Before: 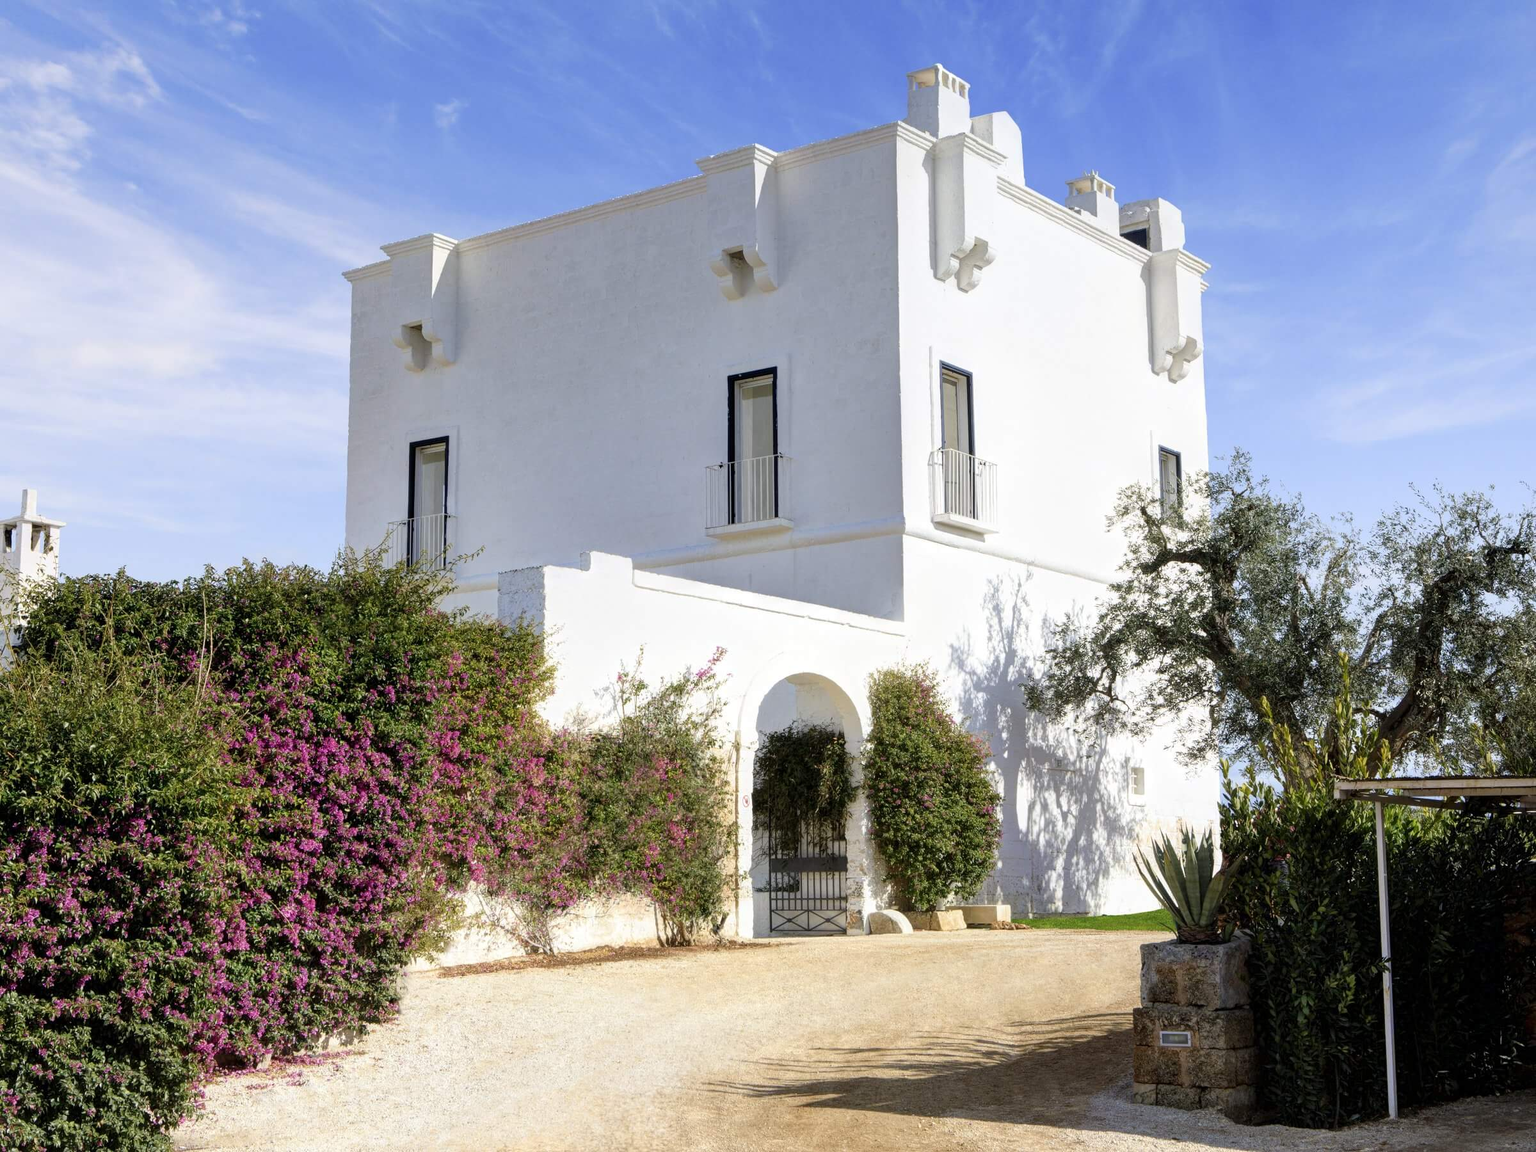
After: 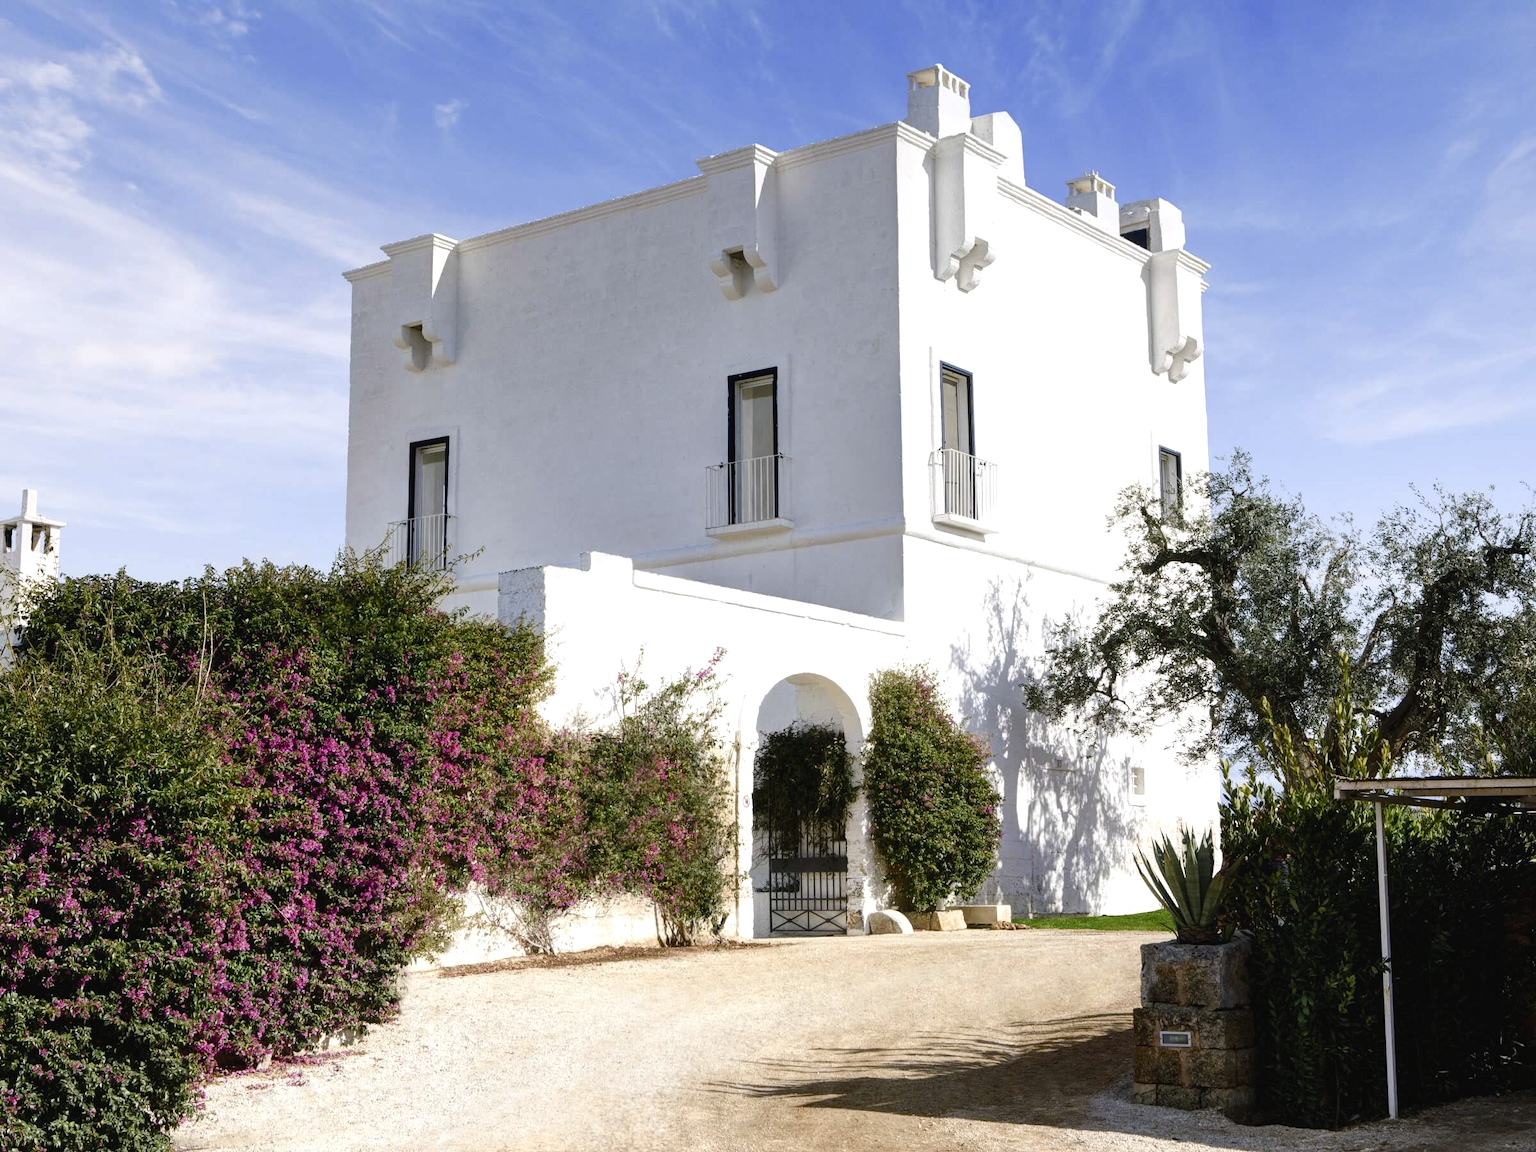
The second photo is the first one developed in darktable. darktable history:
tone equalizer: -8 EV -0.417 EV, -7 EV -0.389 EV, -6 EV -0.333 EV, -5 EV -0.222 EV, -3 EV 0.222 EV, -2 EV 0.333 EV, -1 EV 0.389 EV, +0 EV 0.417 EV, edges refinement/feathering 500, mask exposure compensation -1.57 EV, preserve details no
color balance rgb: shadows lift › luminance -10%, shadows lift › chroma 1%, shadows lift › hue 113°, power › luminance -15%, highlights gain › chroma 0.2%, highlights gain › hue 333°, global offset › luminance 0.5%, perceptual saturation grading › global saturation 20%, perceptual saturation grading › highlights -50%, perceptual saturation grading › shadows 25%, contrast -10%
